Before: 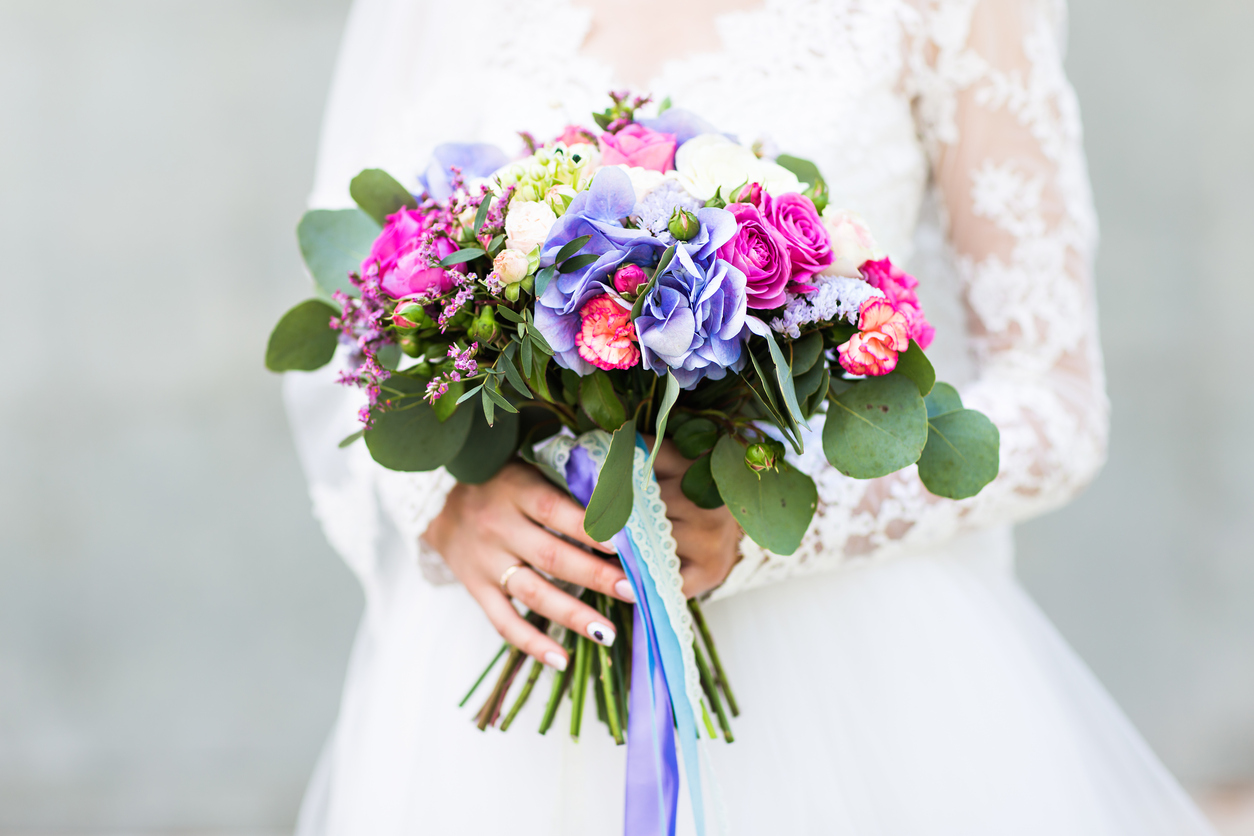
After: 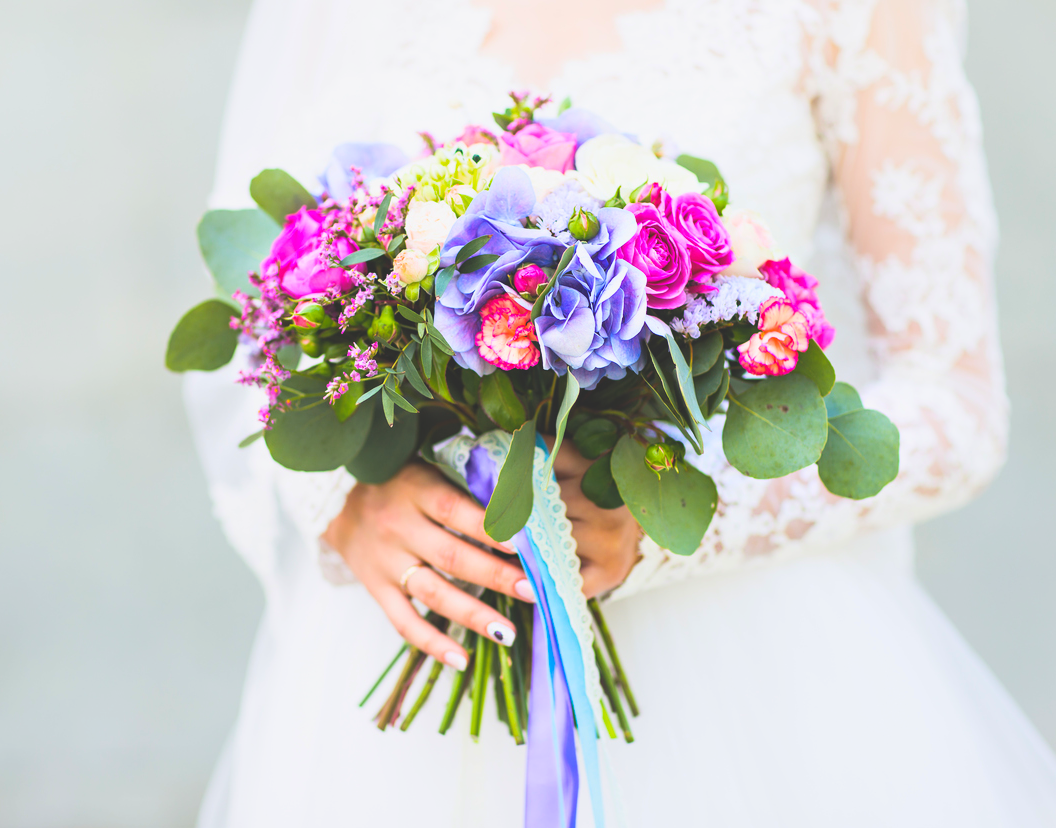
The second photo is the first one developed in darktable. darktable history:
contrast brightness saturation: contrast 0.14, brightness 0.21
color balance rgb: perceptual saturation grading › global saturation 30%, global vibrance 20%
exposure: black level correction -0.014, exposure -0.193 EV, compensate highlight preservation false
crop: left 8.026%, right 7.374%
